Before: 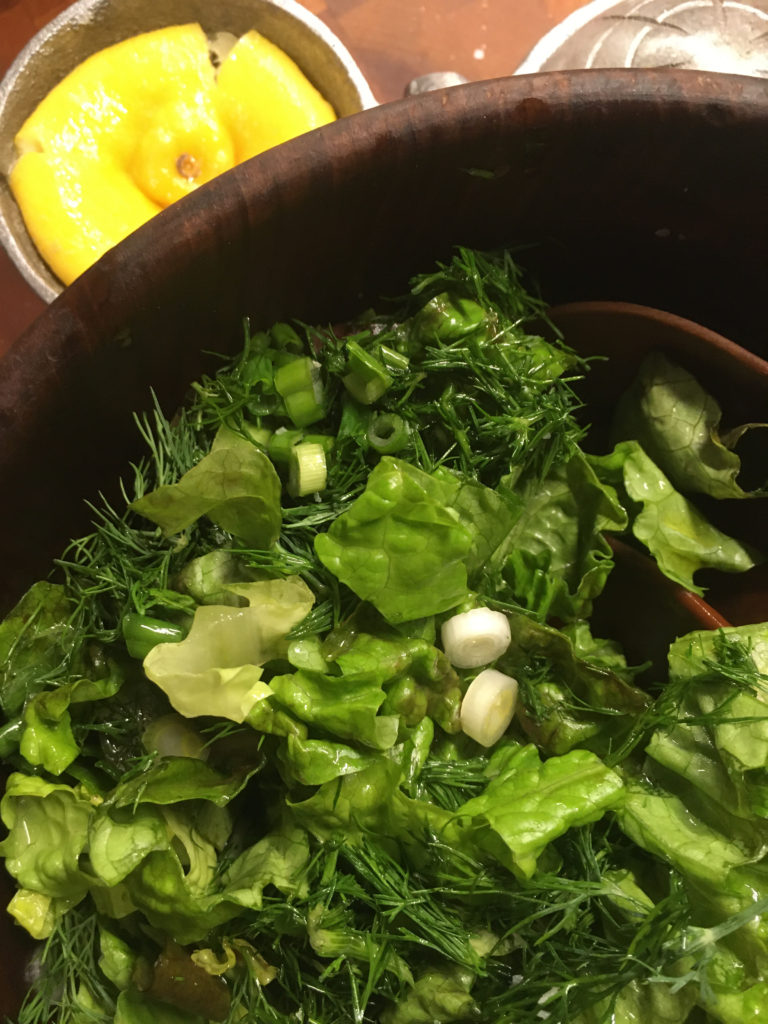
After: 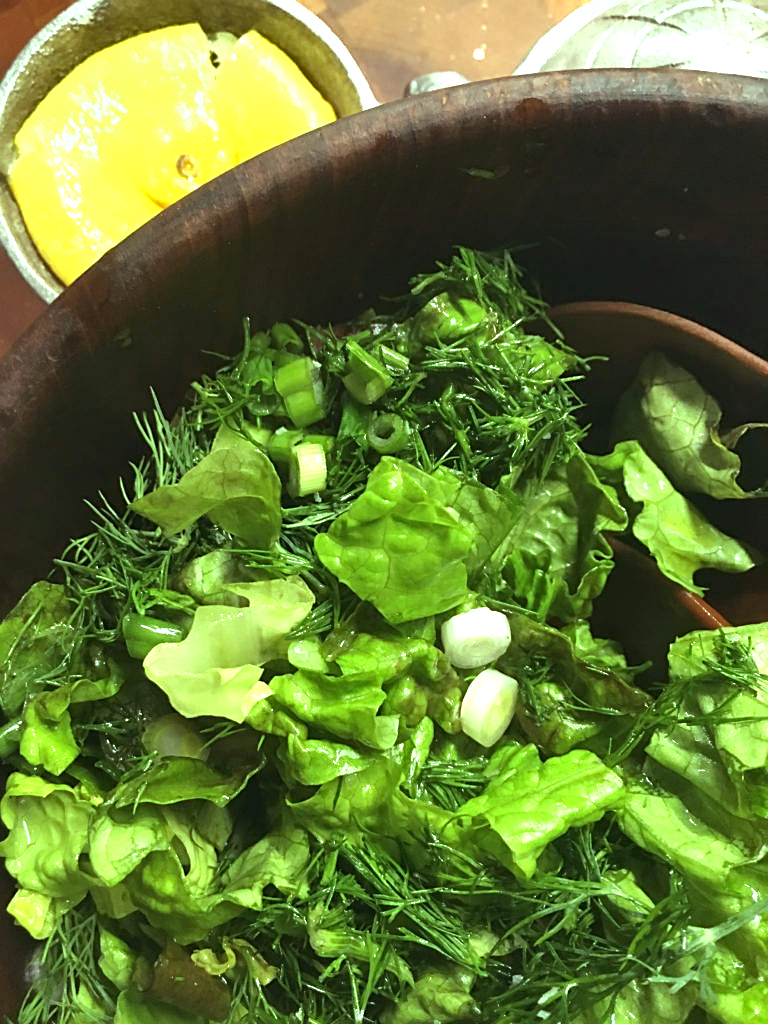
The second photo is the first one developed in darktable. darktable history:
color balance: mode lift, gamma, gain (sRGB), lift [0.997, 0.979, 1.021, 1.011], gamma [1, 1.084, 0.916, 0.998], gain [1, 0.87, 1.13, 1.101], contrast 4.55%, contrast fulcrum 38.24%, output saturation 104.09%
exposure: exposure 0.77 EV, compensate highlight preservation false
shadows and highlights: shadows 52.42, soften with gaussian
sharpen: on, module defaults
